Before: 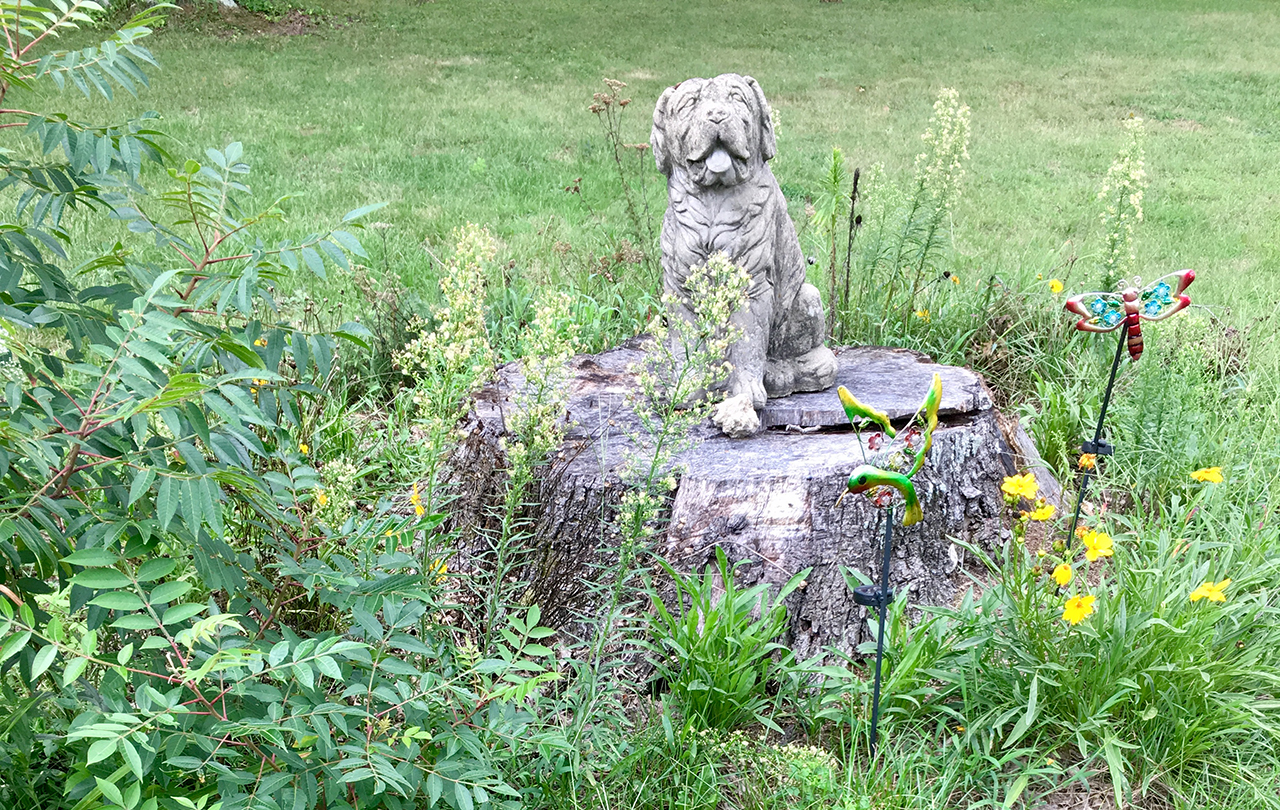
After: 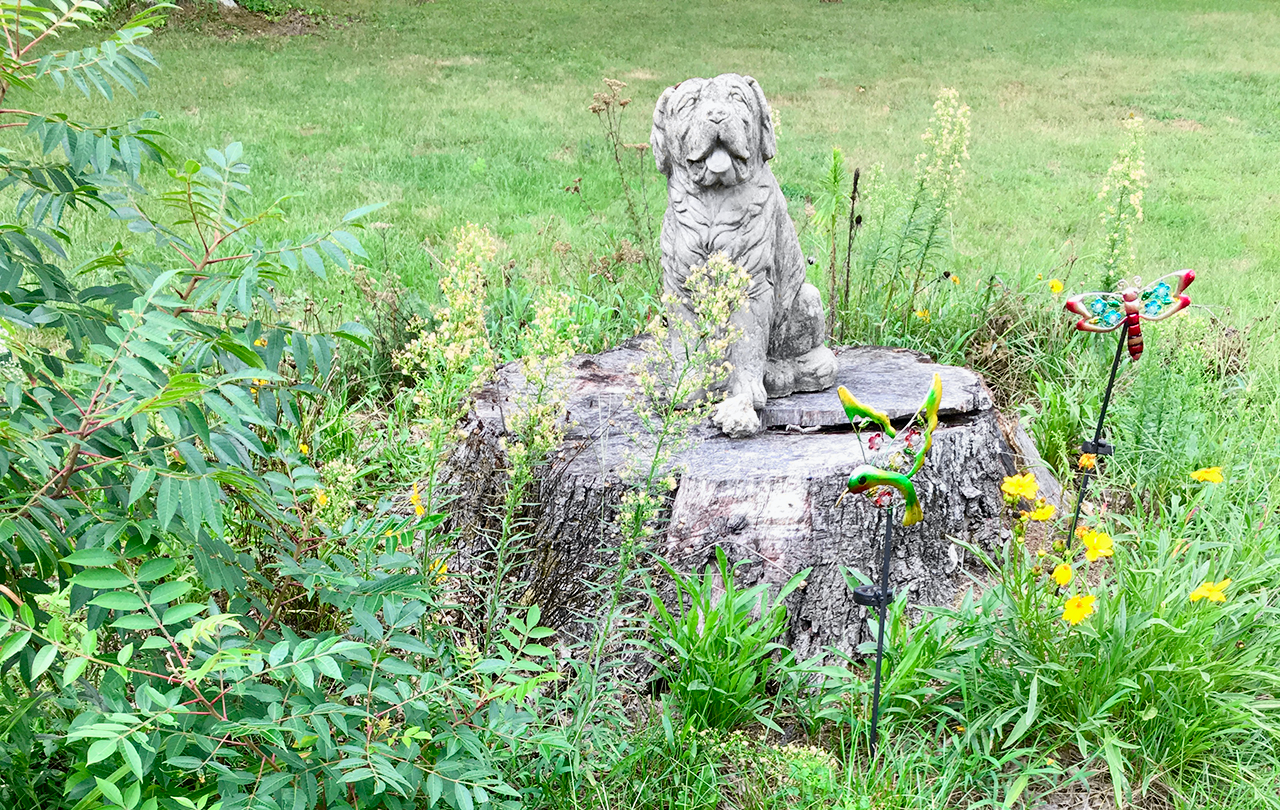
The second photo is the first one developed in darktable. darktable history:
tone curve: curves: ch0 [(0, 0) (0.071, 0.058) (0.266, 0.268) (0.498, 0.542) (0.766, 0.807) (1, 0.983)]; ch1 [(0, 0) (0.346, 0.307) (0.408, 0.387) (0.463, 0.465) (0.482, 0.493) (0.502, 0.499) (0.517, 0.505) (0.55, 0.554) (0.597, 0.61) (0.651, 0.698) (1, 1)]; ch2 [(0, 0) (0.346, 0.34) (0.434, 0.46) (0.485, 0.494) (0.5, 0.498) (0.509, 0.517) (0.526, 0.539) (0.583, 0.603) (0.625, 0.659) (1, 1)], color space Lab, independent channels, preserve colors none
